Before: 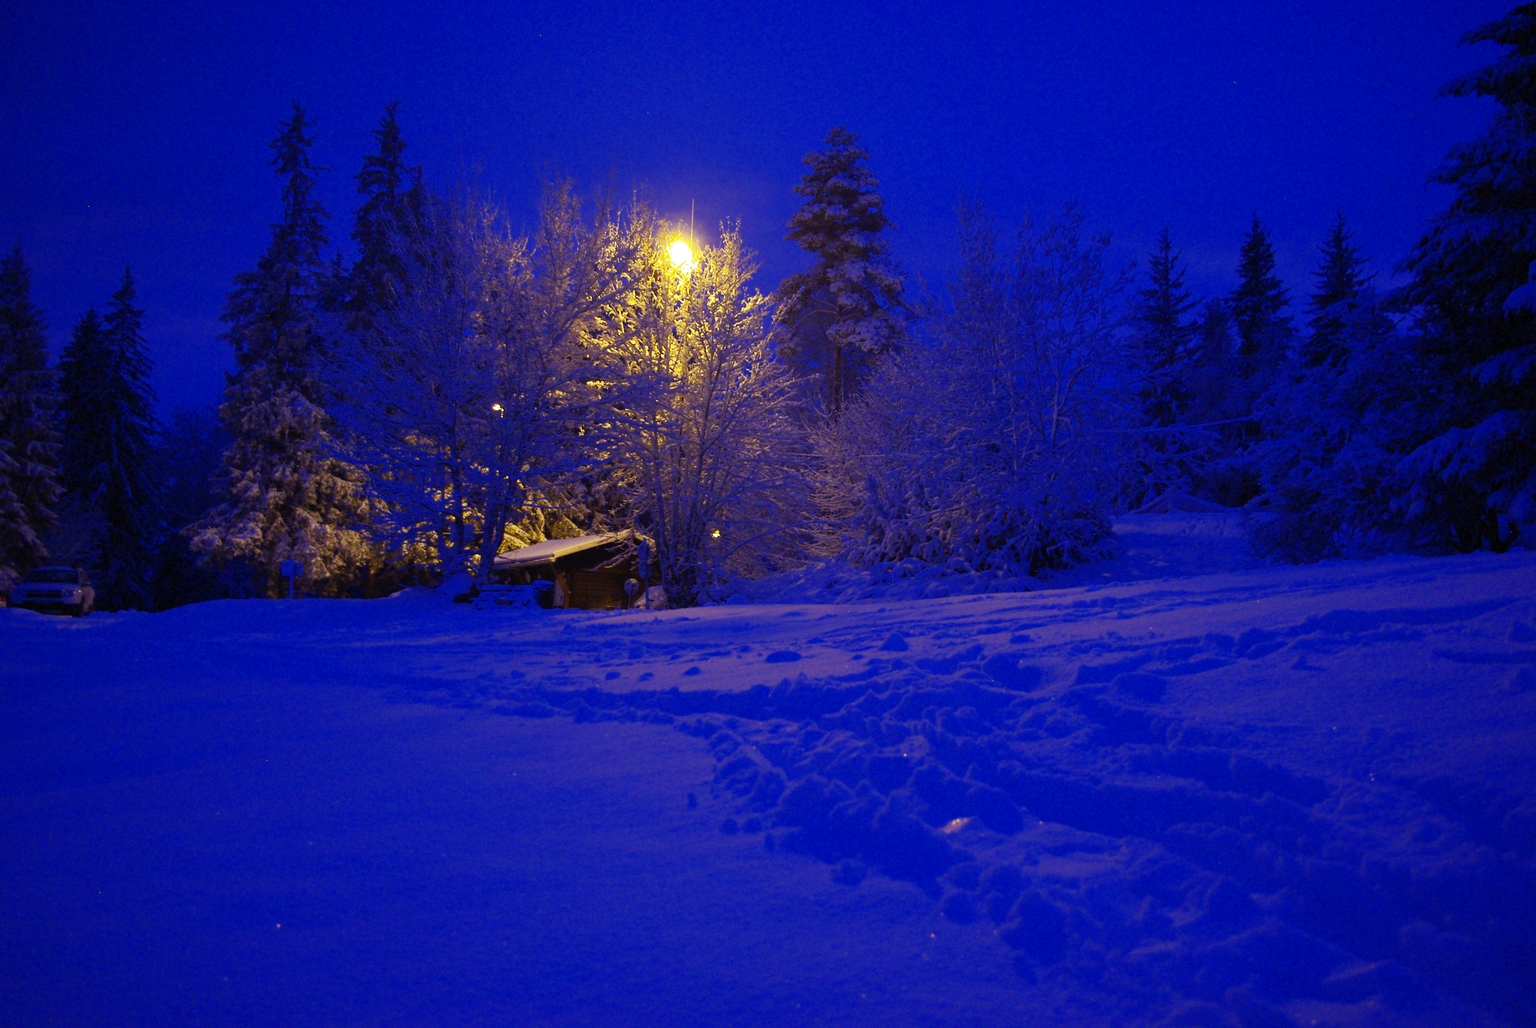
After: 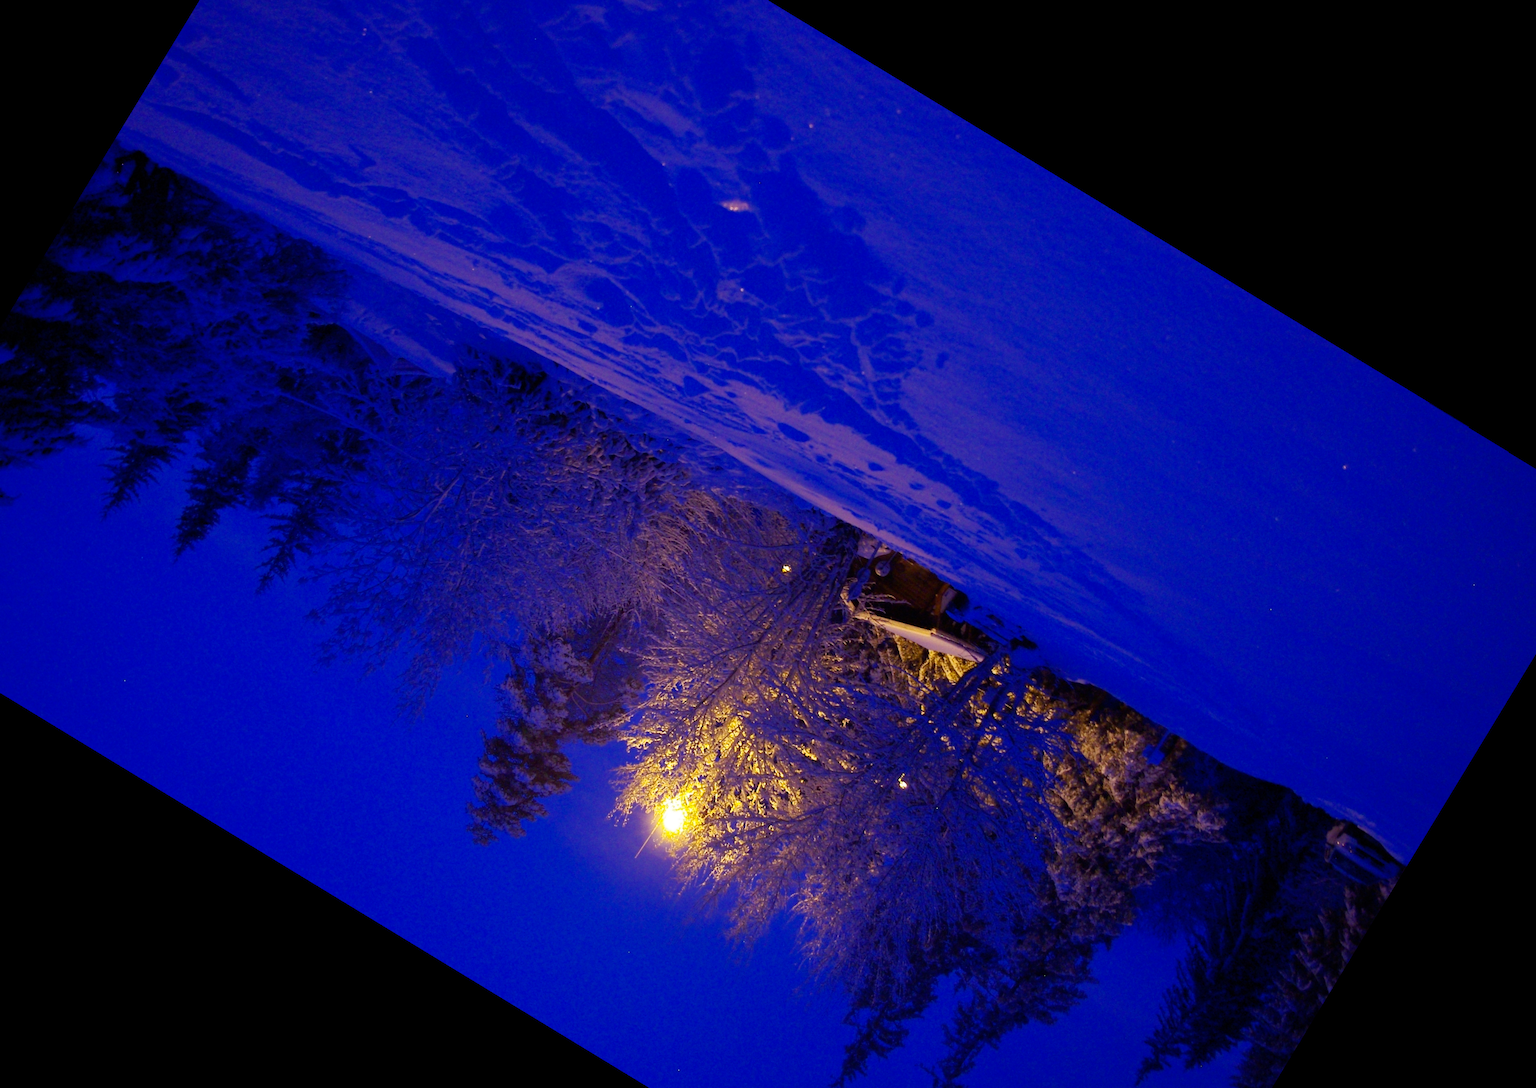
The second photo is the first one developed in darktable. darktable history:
rotate and perspective: rotation 0.192°, lens shift (horizontal) -0.015, crop left 0.005, crop right 0.996, crop top 0.006, crop bottom 0.99
crop and rotate: angle 148.68°, left 9.111%, top 15.603%, right 4.588%, bottom 17.041%
